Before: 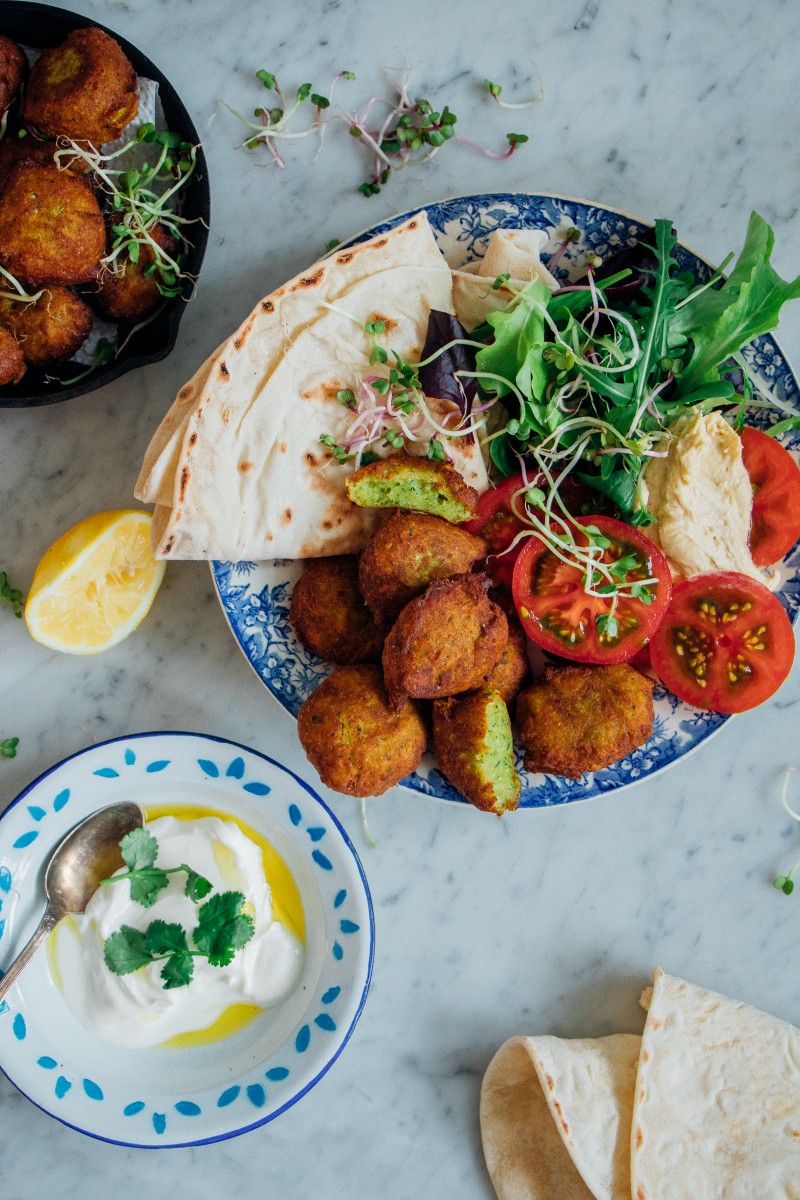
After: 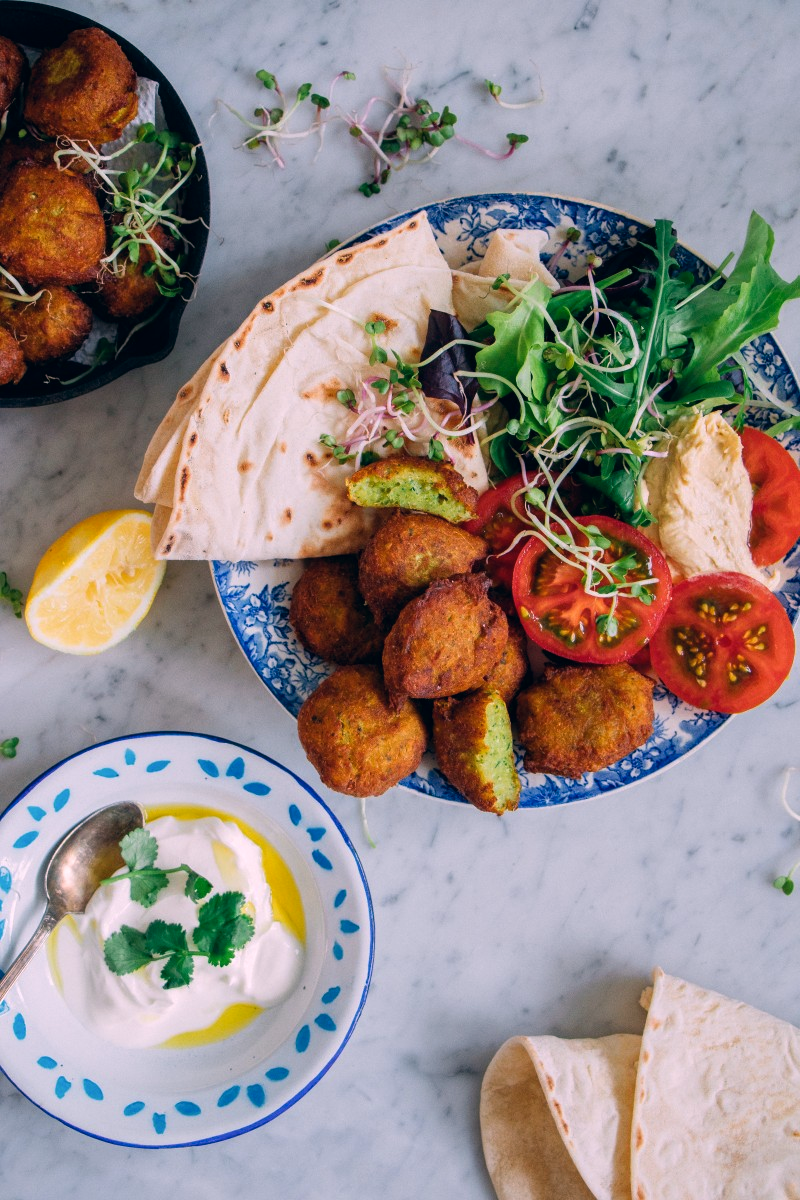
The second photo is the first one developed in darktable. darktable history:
white balance: red 1.05, blue 1.072
color correction: highlights a* 5.38, highlights b* 5.3, shadows a* -4.26, shadows b* -5.11
